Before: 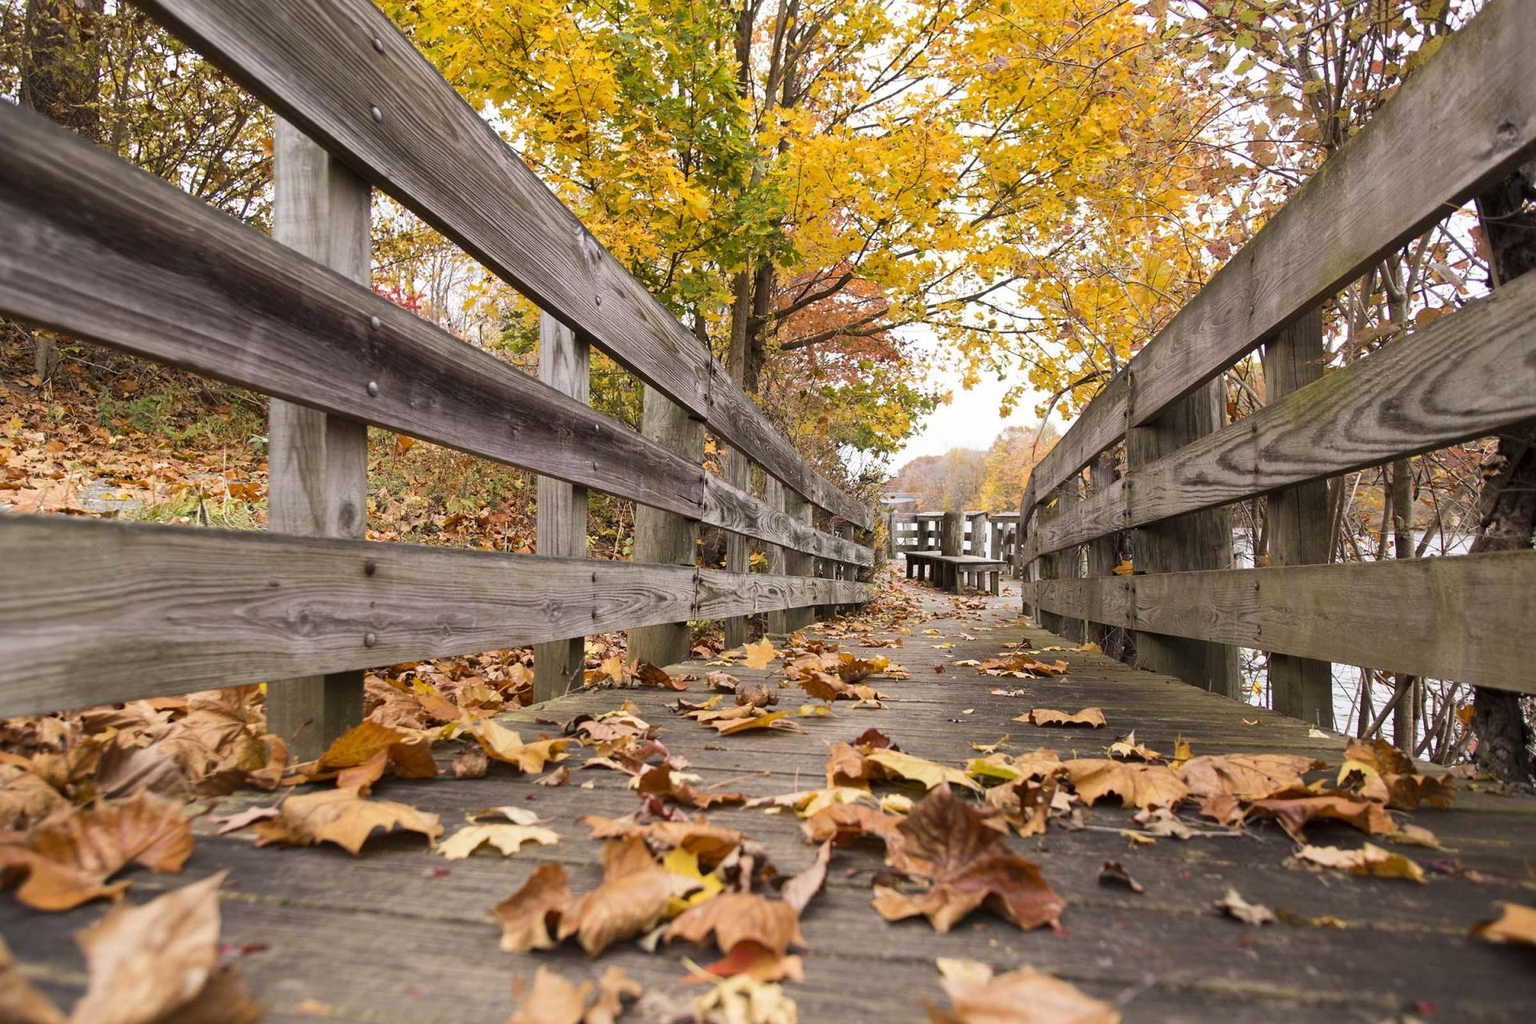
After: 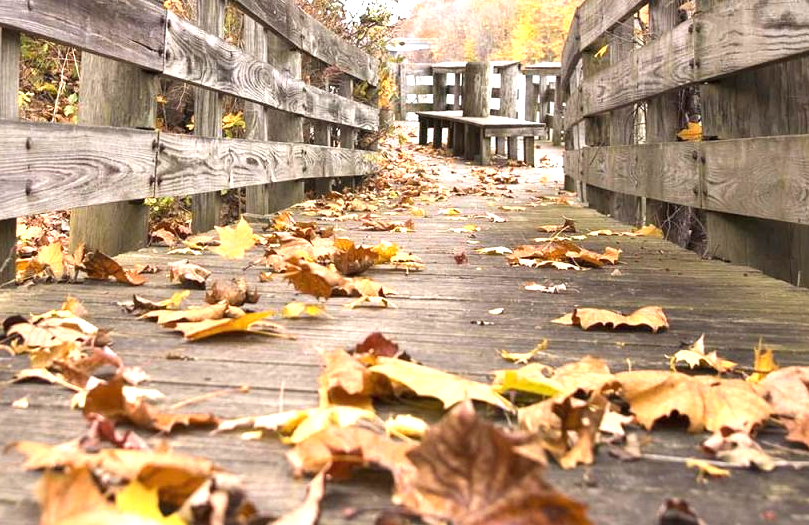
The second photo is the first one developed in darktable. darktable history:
crop: left 37.221%, top 45.169%, right 20.63%, bottom 13.777%
exposure: black level correction 0, exposure 1.1 EV, compensate highlight preservation false
